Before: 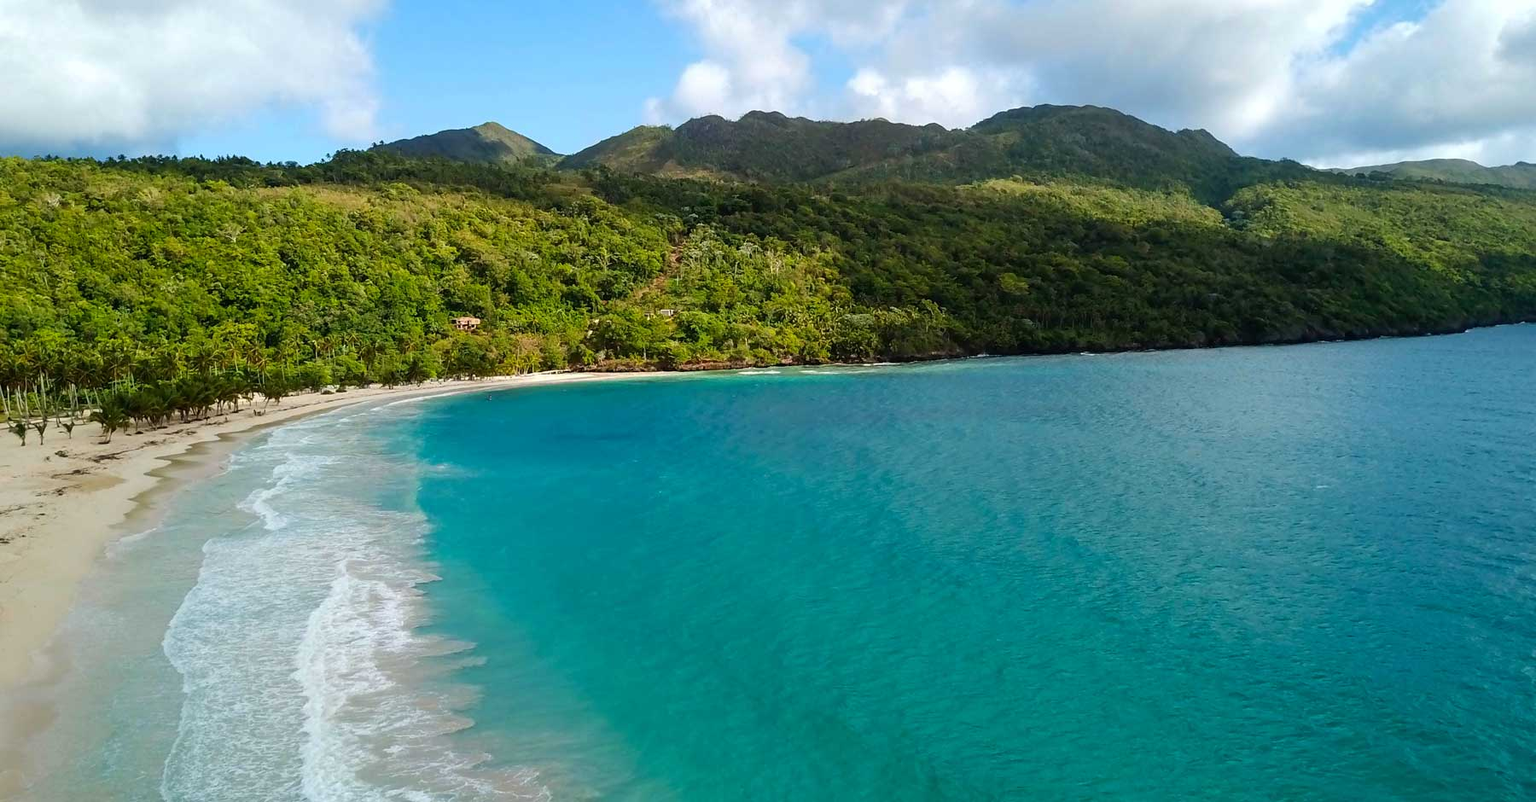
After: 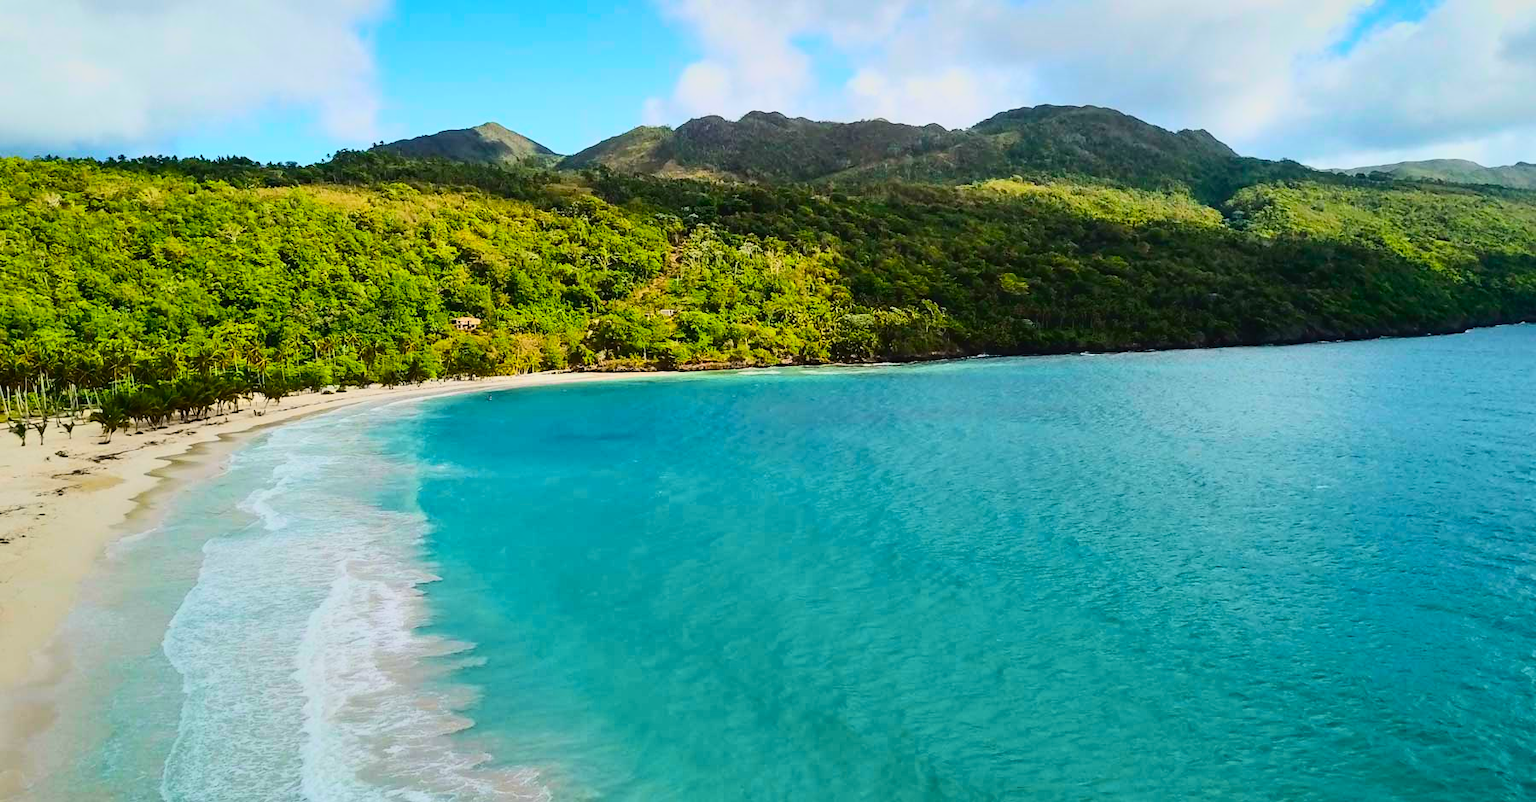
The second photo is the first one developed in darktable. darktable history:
shadows and highlights: soften with gaussian
tone curve: curves: ch0 [(0, 0.021) (0.104, 0.093) (0.236, 0.234) (0.456, 0.566) (0.647, 0.78) (0.864, 0.9) (1, 0.932)]; ch1 [(0, 0) (0.353, 0.344) (0.43, 0.401) (0.479, 0.476) (0.502, 0.504) (0.544, 0.534) (0.566, 0.566) (0.612, 0.621) (0.657, 0.679) (1, 1)]; ch2 [(0, 0) (0.34, 0.314) (0.434, 0.43) (0.5, 0.498) (0.528, 0.536) (0.56, 0.576) (0.595, 0.638) (0.644, 0.729) (1, 1)], color space Lab, independent channels, preserve colors none
